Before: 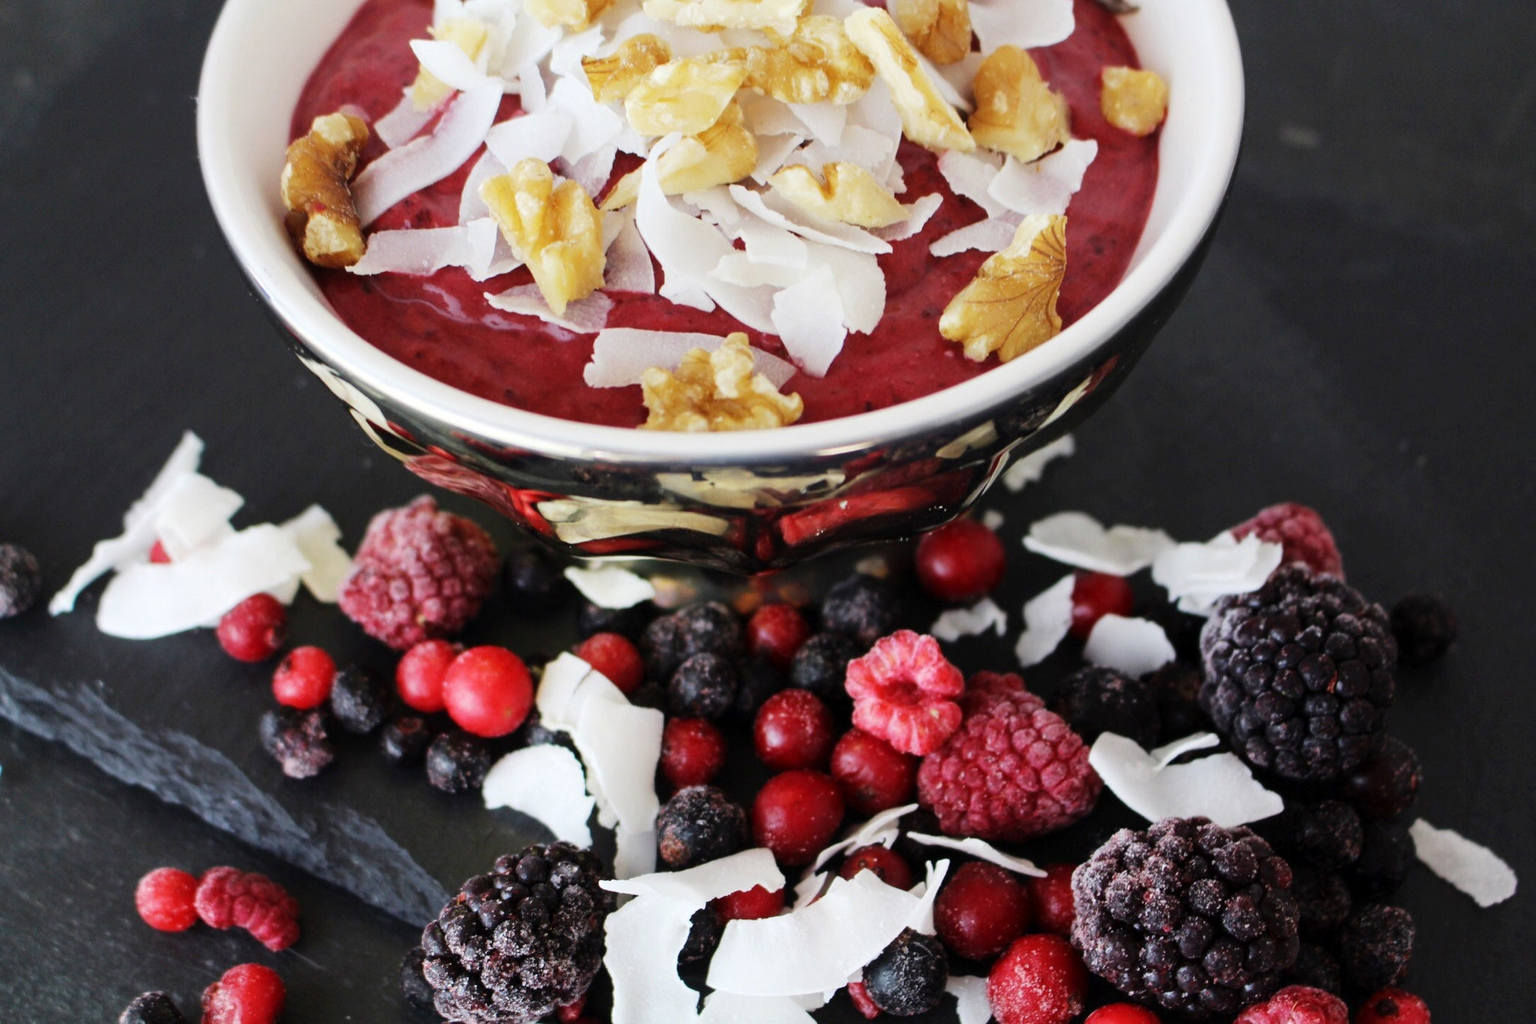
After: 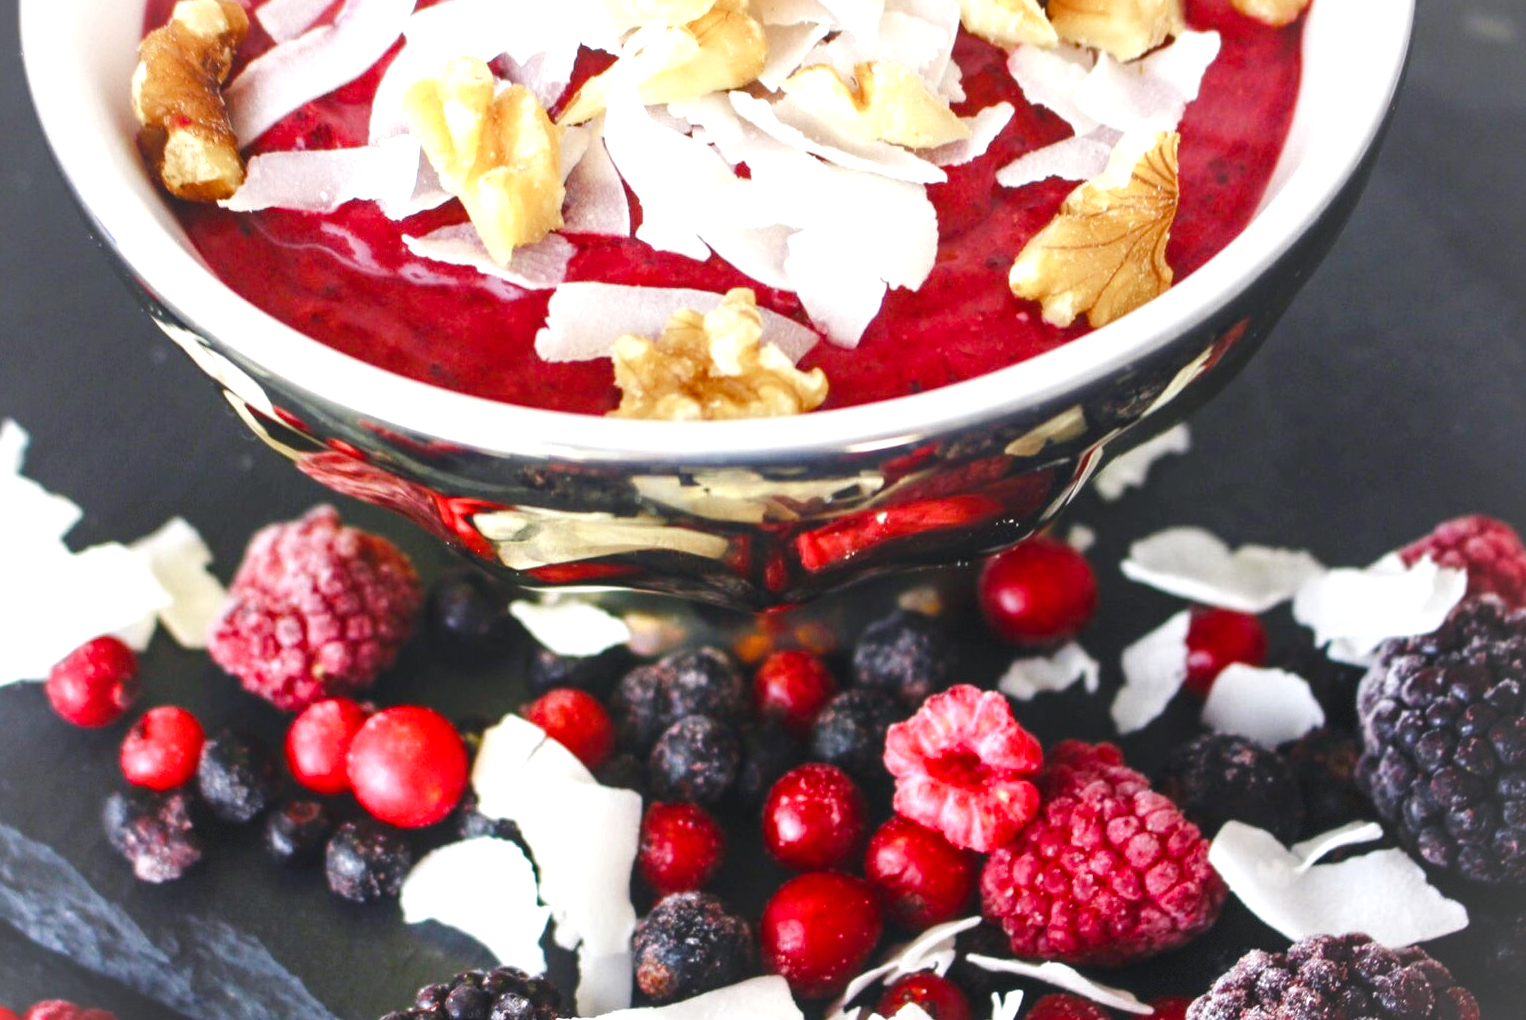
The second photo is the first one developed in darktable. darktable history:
local contrast: detail 109%
vignetting: brightness 0.053, saturation 0, dithering 8-bit output
tone equalizer: edges refinement/feathering 500, mask exposure compensation -1.57 EV, preserve details no
crop and rotate: left 11.897%, top 11.41%, right 13.543%, bottom 13.862%
color balance rgb: shadows lift › chroma 2.007%, shadows lift › hue 246.9°, global offset › luminance 0.514%, perceptual saturation grading › global saturation 0.885%, perceptual saturation grading › highlights -17.537%, perceptual saturation grading › mid-tones 32.695%, perceptual saturation grading › shadows 50.295%
exposure: exposure 0.787 EV, compensate highlight preservation false
